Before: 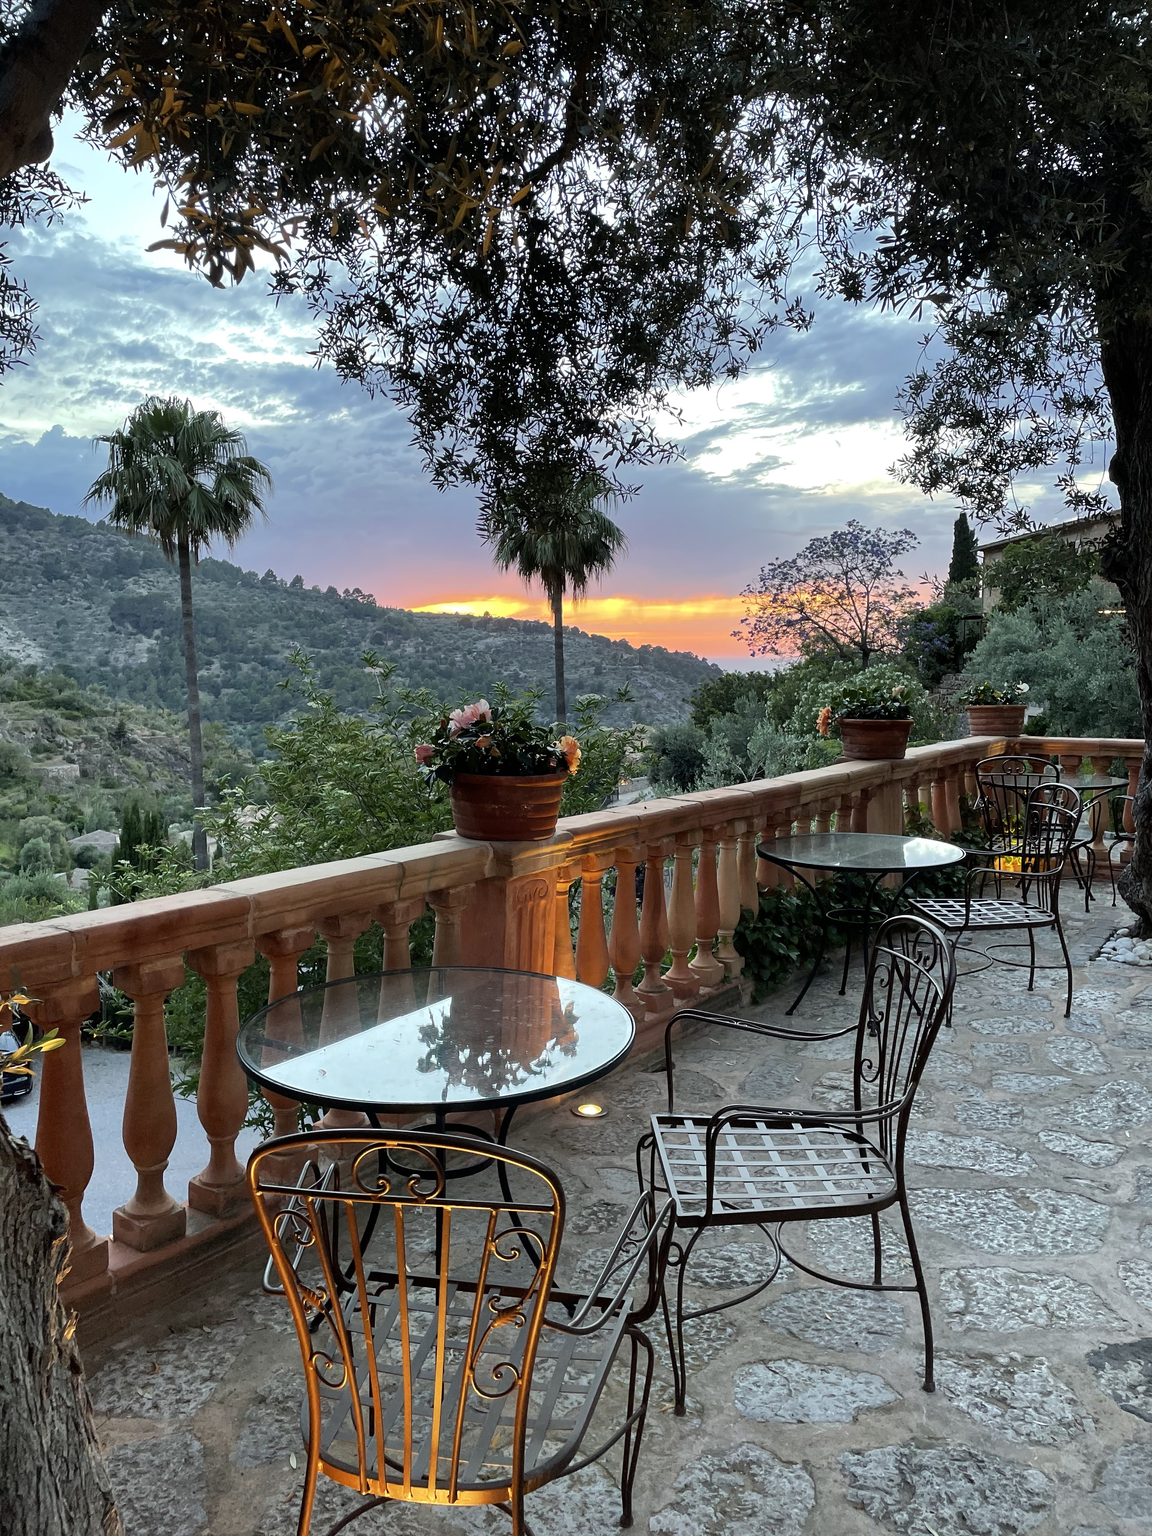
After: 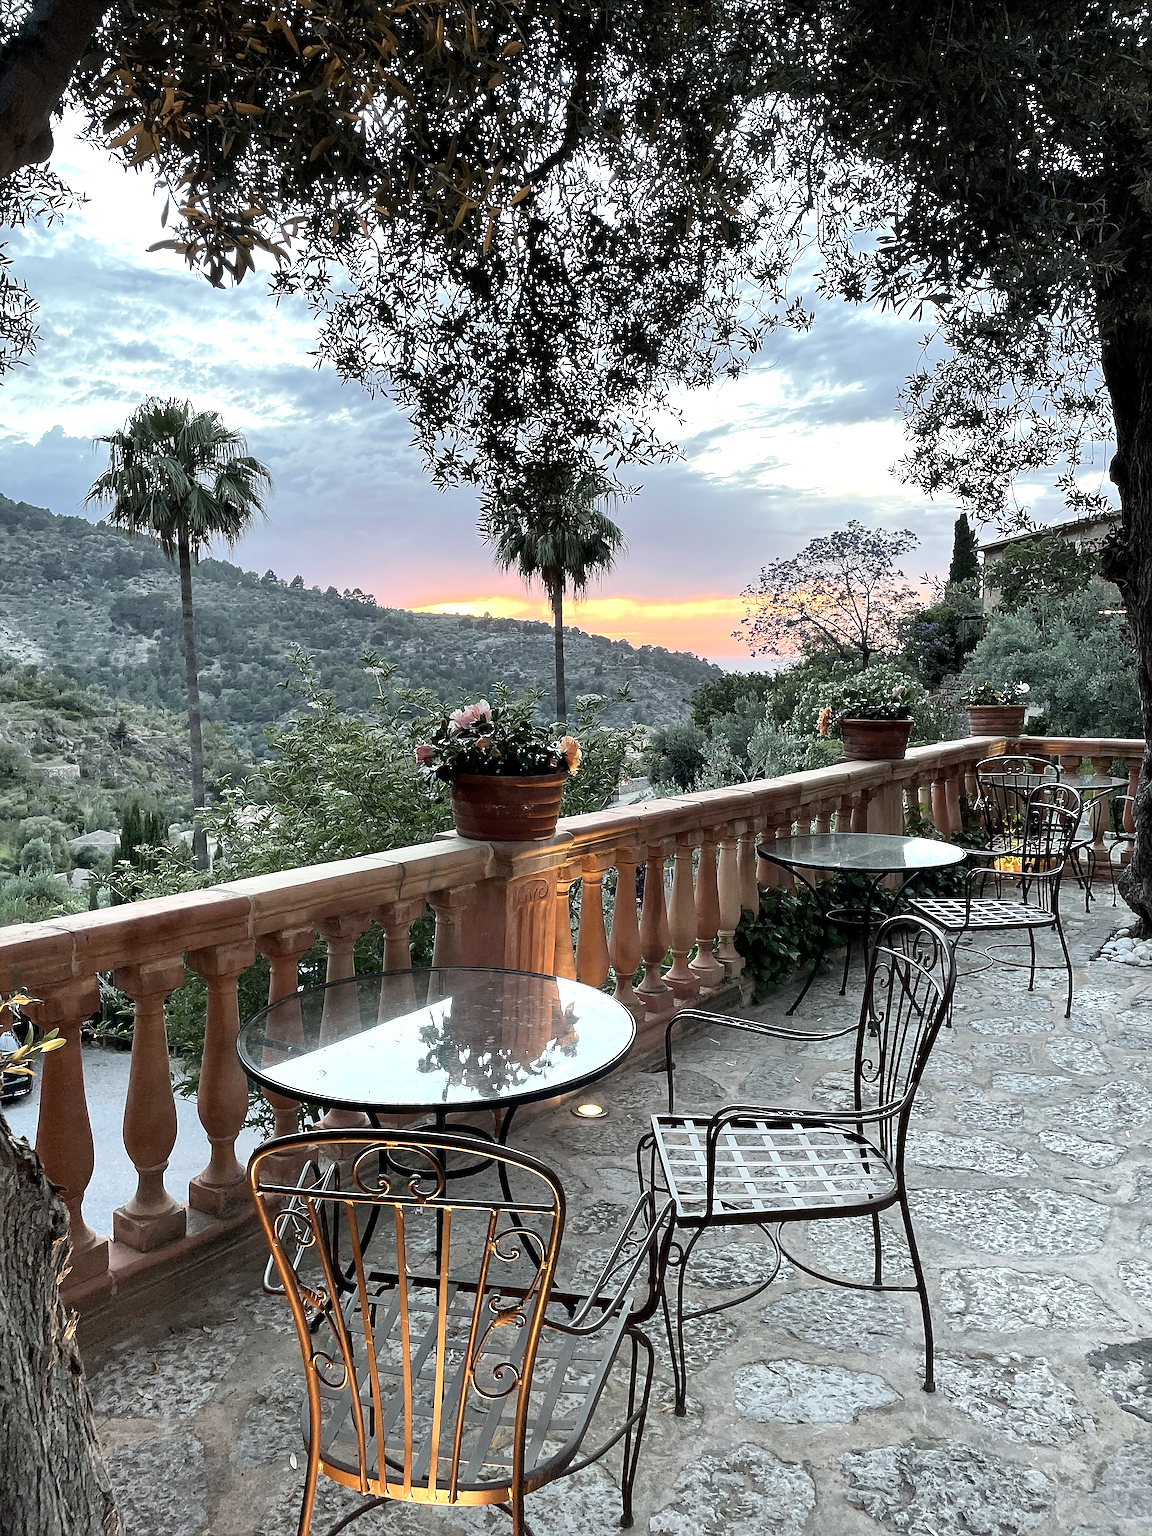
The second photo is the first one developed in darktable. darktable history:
sharpen: radius 1.372, amount 1.254, threshold 0.728
exposure: black level correction 0.001, exposure 0.5 EV, compensate exposure bias true, compensate highlight preservation false
contrast brightness saturation: contrast 0.103, saturation -0.375
